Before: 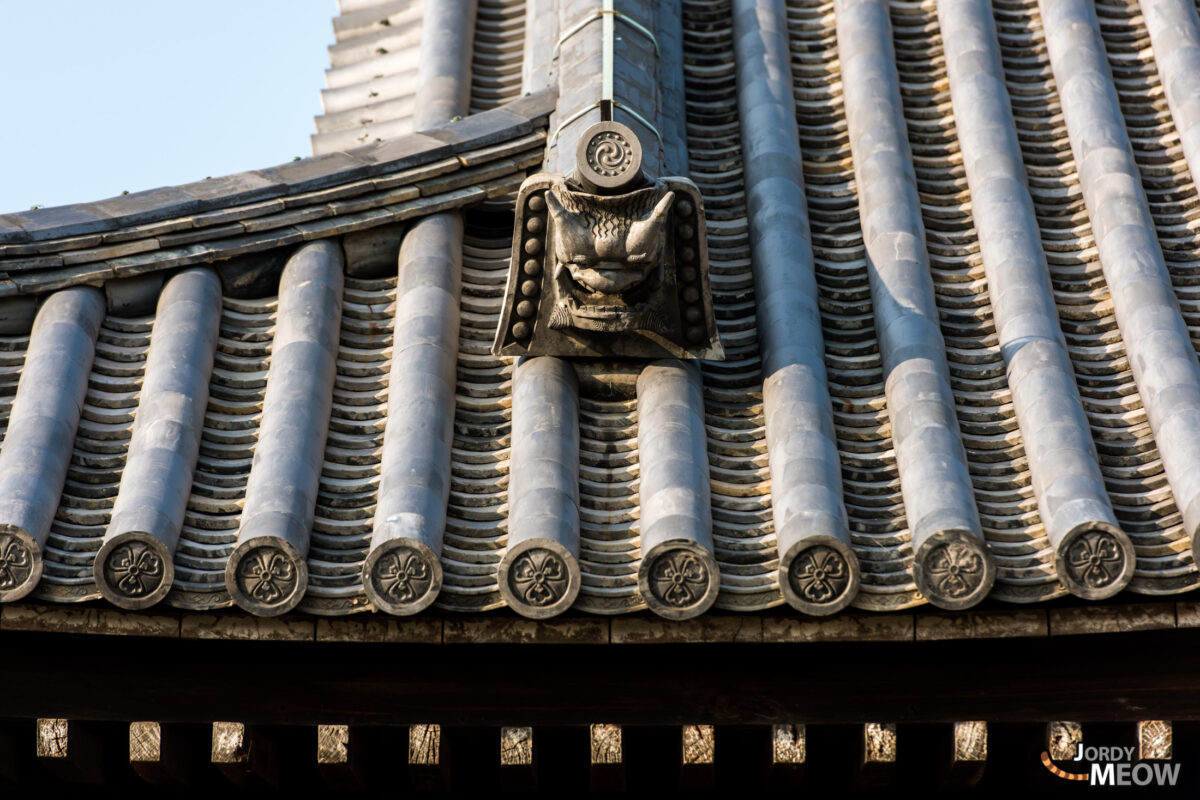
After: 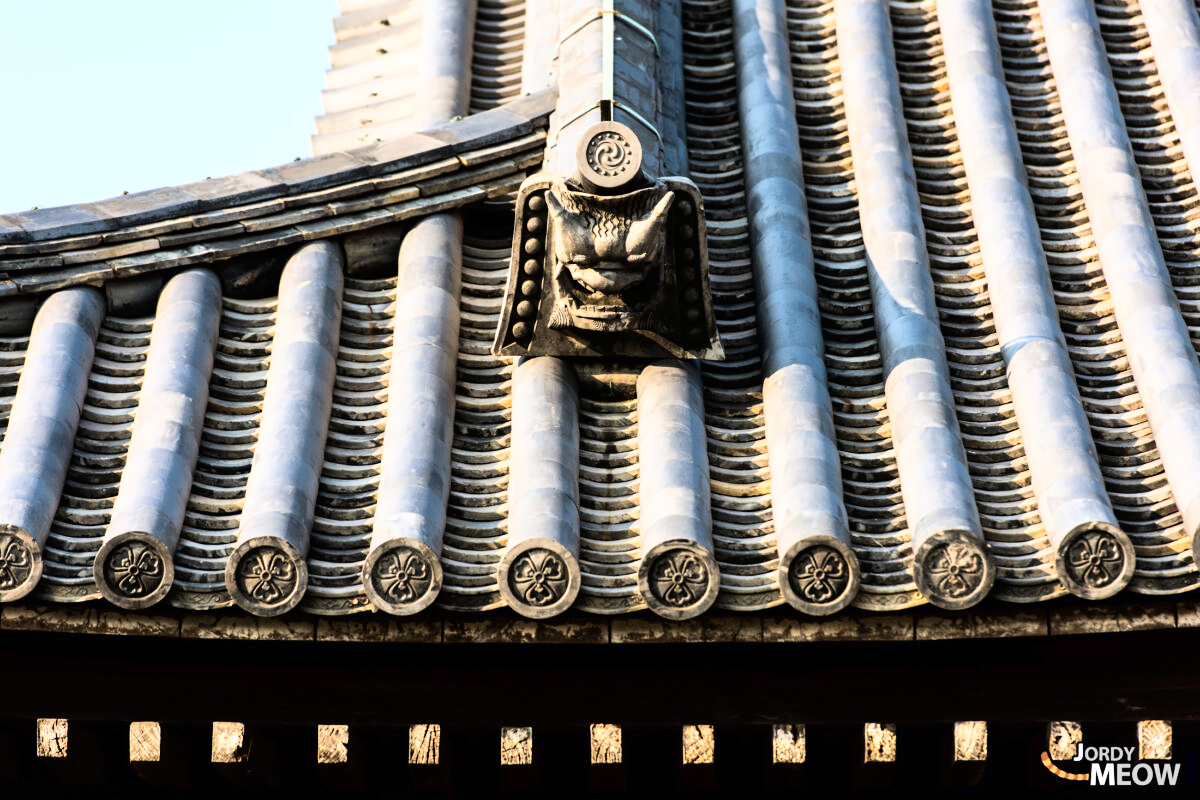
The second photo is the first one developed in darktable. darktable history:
color zones: curves: ch1 [(0, 0.525) (0.143, 0.556) (0.286, 0.52) (0.429, 0.5) (0.571, 0.5) (0.714, 0.5) (0.857, 0.503) (1, 0.525)]
shadows and highlights: shadows 36.99, highlights -27.02, soften with gaussian
exposure: exposure -0.265 EV, compensate highlight preservation false
base curve: curves: ch0 [(0, 0) (0.007, 0.004) (0.027, 0.03) (0.046, 0.07) (0.207, 0.54) (0.442, 0.872) (0.673, 0.972) (1, 1)]
